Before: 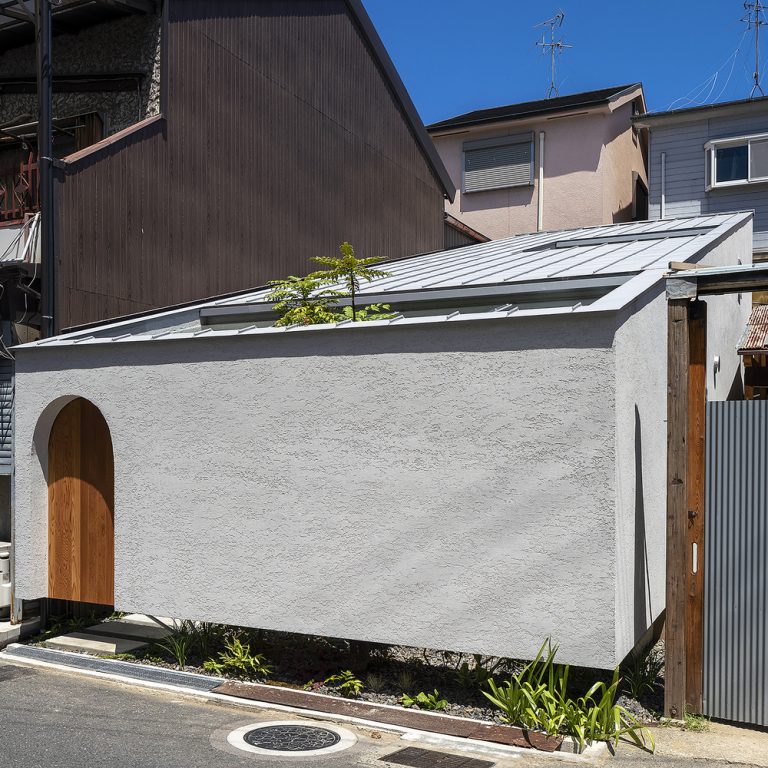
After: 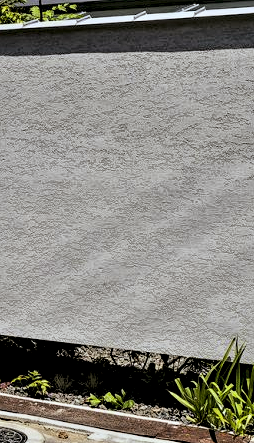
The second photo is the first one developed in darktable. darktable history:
global tonemap: drago (1, 100), detail 1
tone equalizer: -8 EV -0.75 EV, -7 EV -0.7 EV, -6 EV -0.6 EV, -5 EV -0.4 EV, -3 EV 0.4 EV, -2 EV 0.6 EV, -1 EV 0.7 EV, +0 EV 0.75 EV, edges refinement/feathering 500, mask exposure compensation -1.57 EV, preserve details no
crop: left 40.878%, top 39.176%, right 25.993%, bottom 3.081%
color balance: mode lift, gamma, gain (sRGB), lift [1, 0.99, 1.01, 0.992], gamma [1, 1.037, 0.974, 0.963]
local contrast: highlights 100%, shadows 100%, detail 120%, midtone range 0.2
contrast equalizer: octaves 7, y [[0.609, 0.611, 0.615, 0.613, 0.607, 0.603], [0.504, 0.498, 0.496, 0.499, 0.506, 0.516], [0 ×6], [0 ×6], [0 ×6]]
